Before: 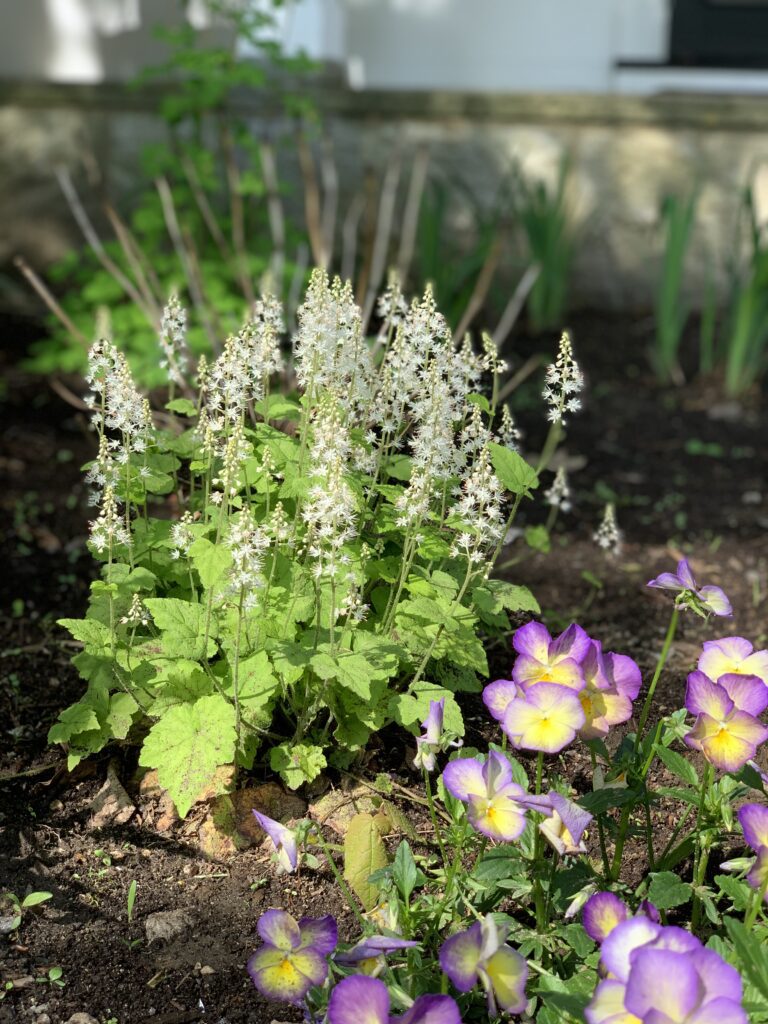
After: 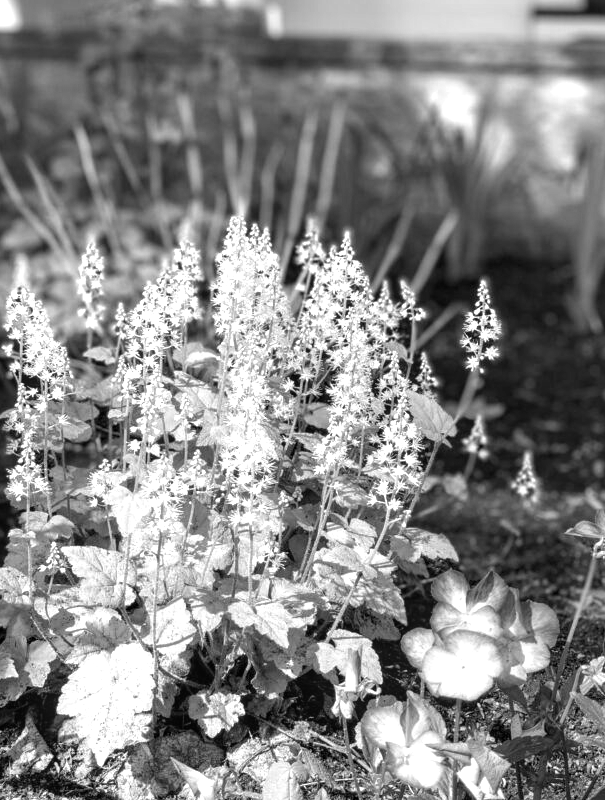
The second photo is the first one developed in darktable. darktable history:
local contrast: on, module defaults
white balance: red 1.004, blue 1.024
crop and rotate: left 10.77%, top 5.1%, right 10.41%, bottom 16.76%
color balance: lift [1, 1.001, 0.999, 1.001], gamma [1, 1.004, 1.007, 0.993], gain [1, 0.991, 0.987, 1.013], contrast 10%, output saturation 120%
monochrome: a -92.57, b 58.91
exposure: exposure 0.6 EV, compensate highlight preservation false
color contrast: green-magenta contrast 1.12, blue-yellow contrast 1.95, unbound 0
